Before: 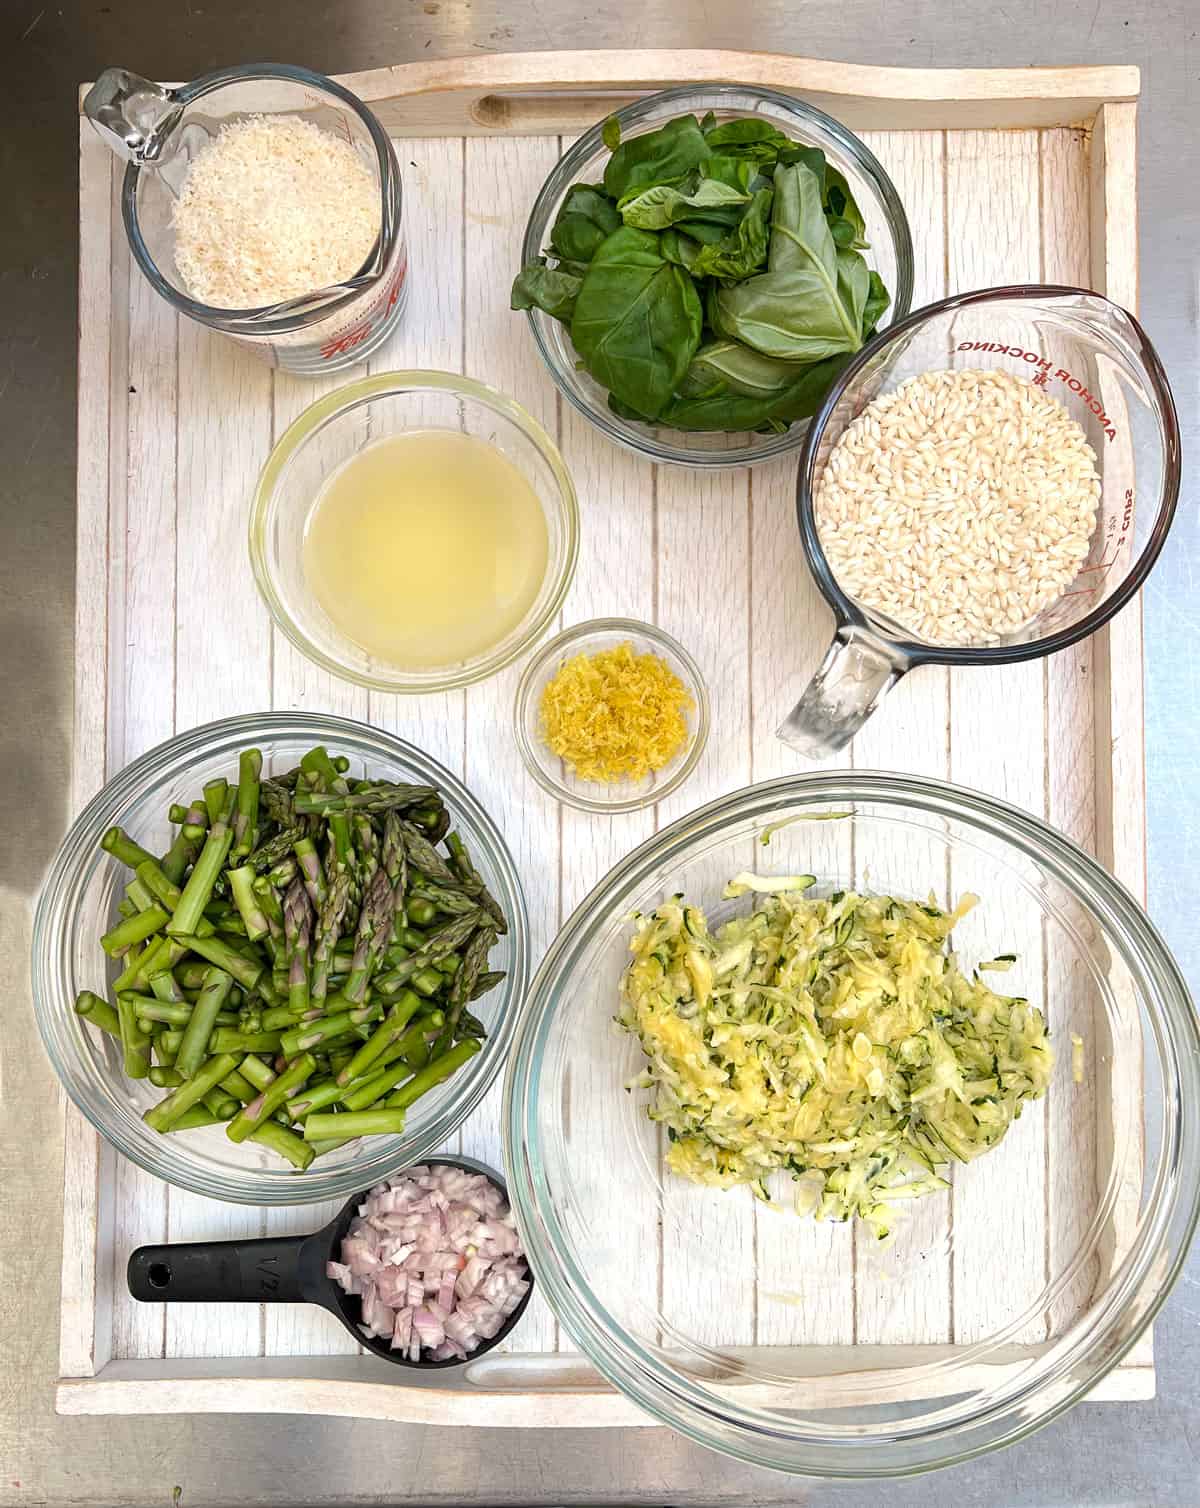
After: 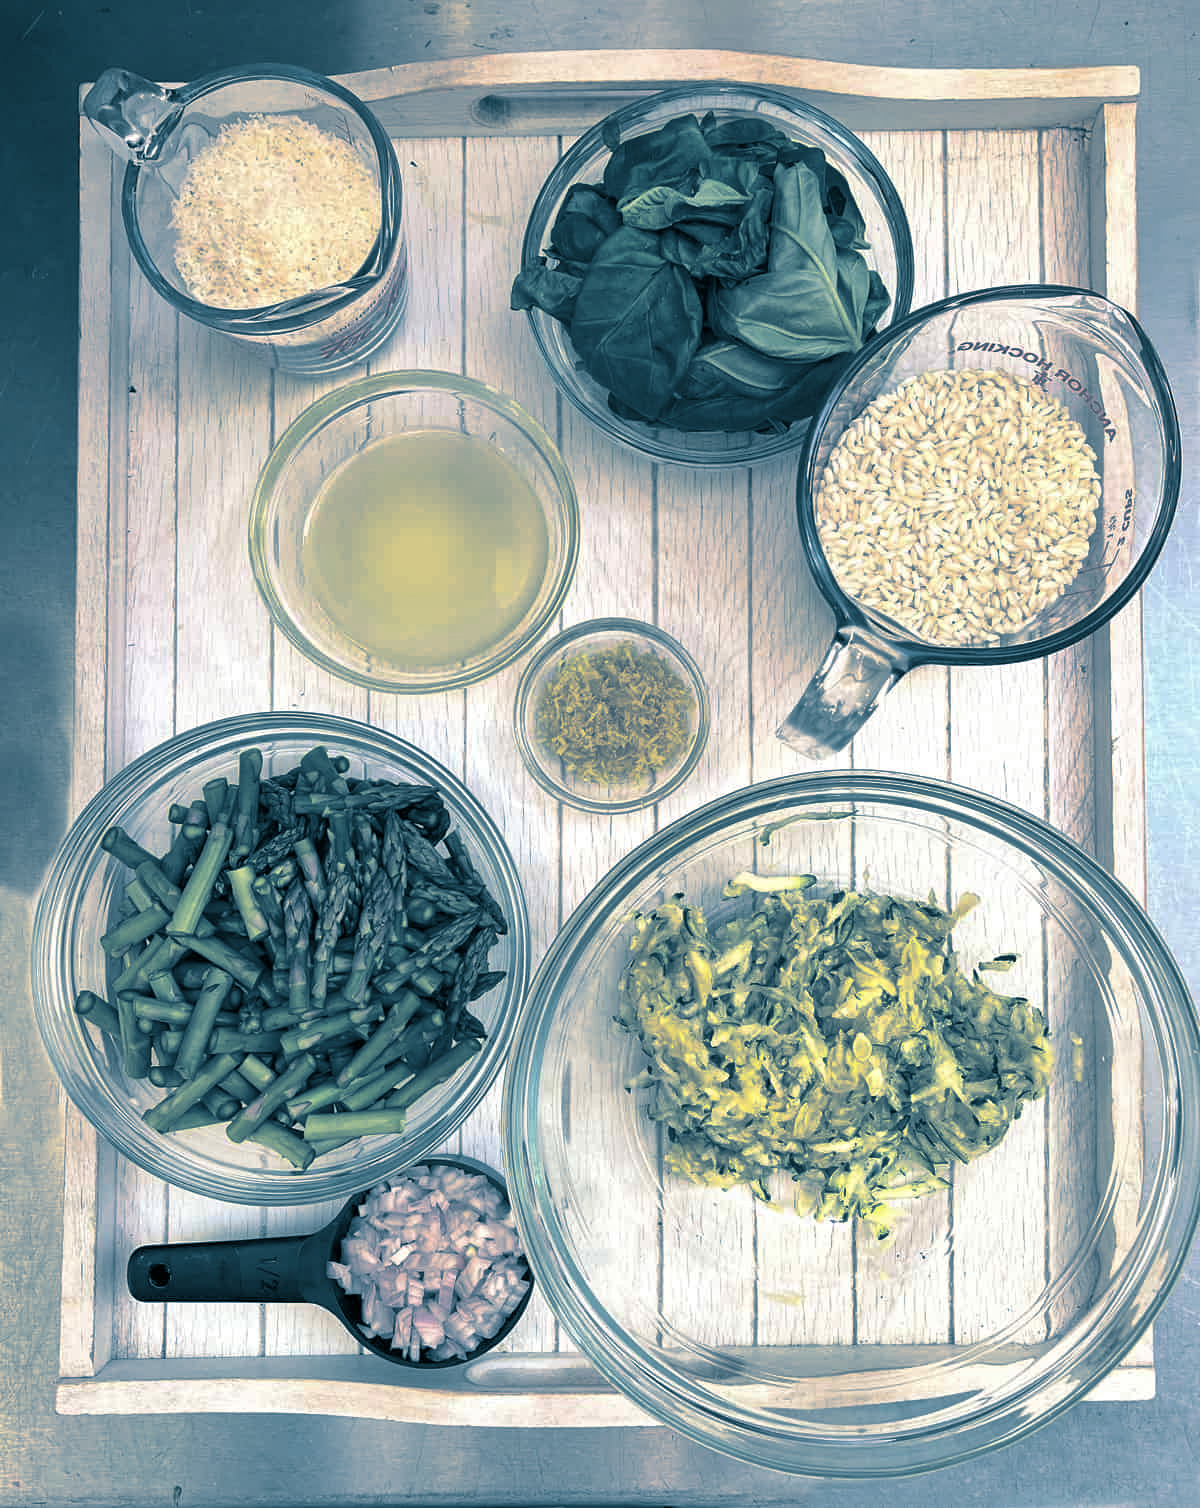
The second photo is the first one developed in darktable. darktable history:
split-toning: shadows › hue 212.4°, balance -70
shadows and highlights: on, module defaults
